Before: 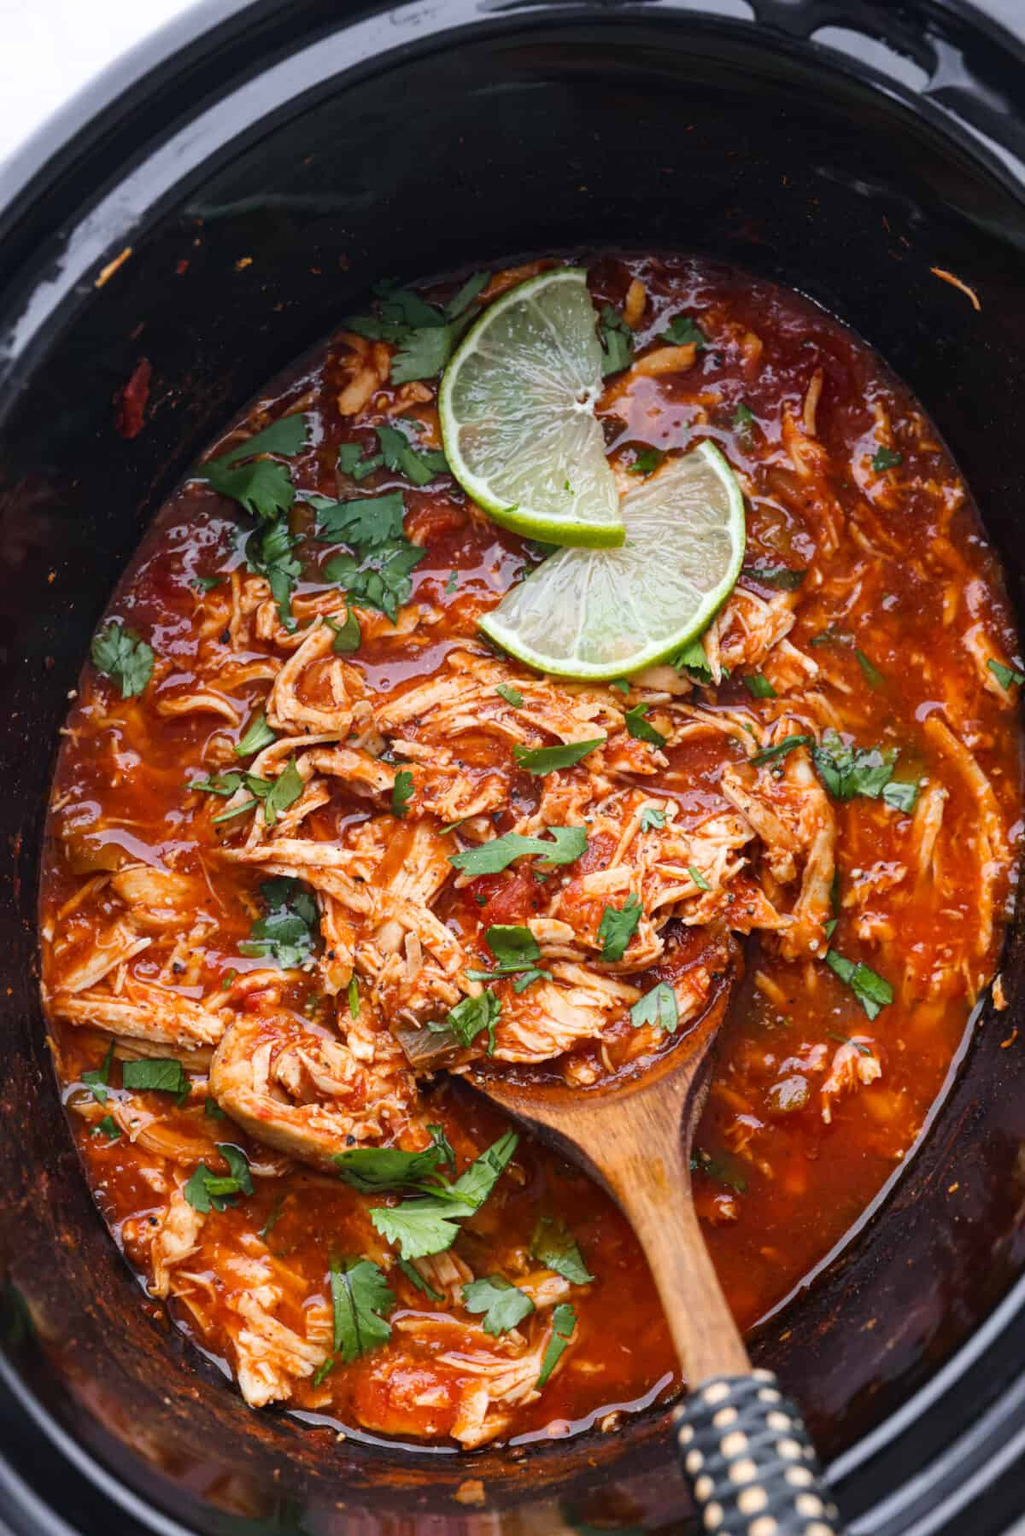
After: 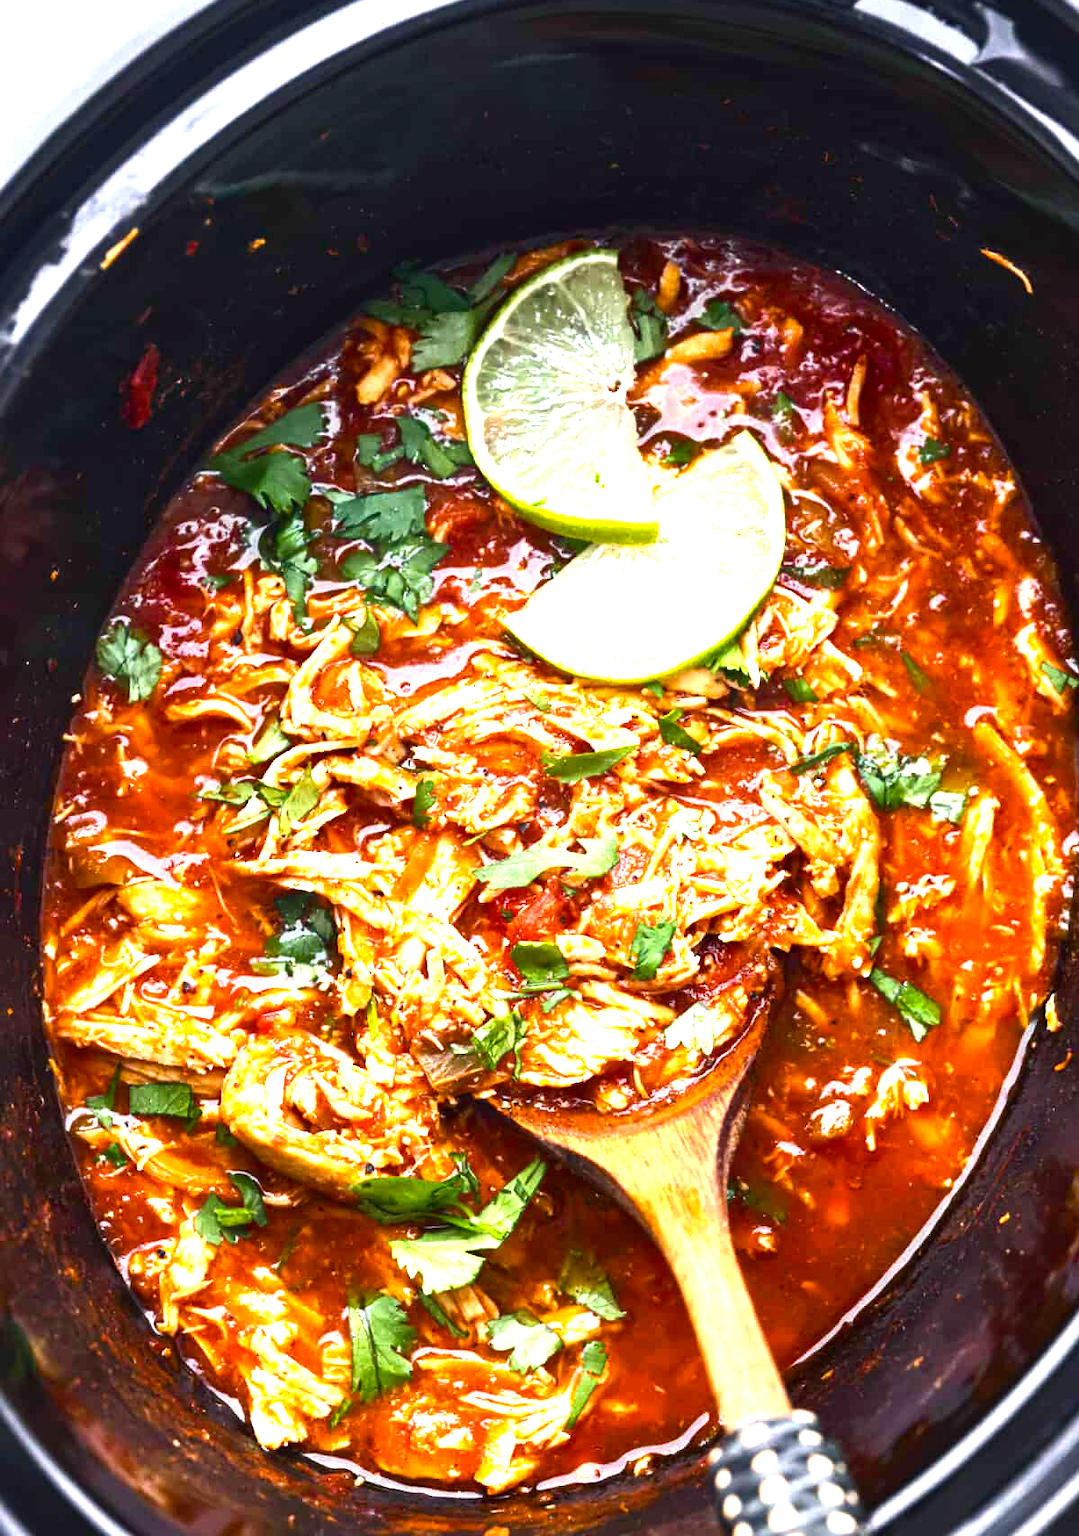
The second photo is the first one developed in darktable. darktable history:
exposure: black level correction 0, exposure 1.195 EV, compensate exposure bias true, compensate highlight preservation false
crop and rotate: top 2.071%, bottom 3.021%
color balance rgb: shadows lift › chroma 2.821%, shadows lift › hue 191.41°, power › hue 308.41°, perceptual saturation grading › global saturation 20%, perceptual saturation grading › highlights -24.974%, perceptual saturation grading › shadows 24.723%, perceptual brilliance grading › highlights 14.353%, perceptual brilliance grading › mid-tones -6.961%, perceptual brilliance grading › shadows -26.148%, global vibrance 20%
color correction: highlights a* -0.867, highlights b* 4.52, shadows a* 3.51
